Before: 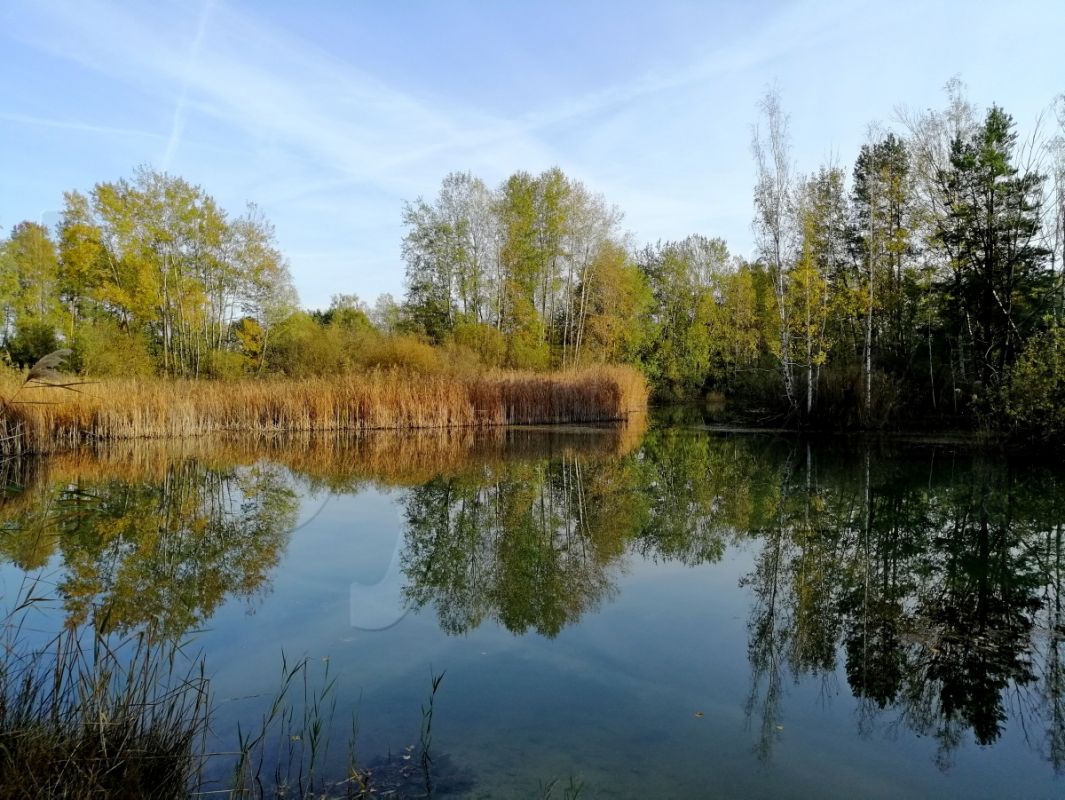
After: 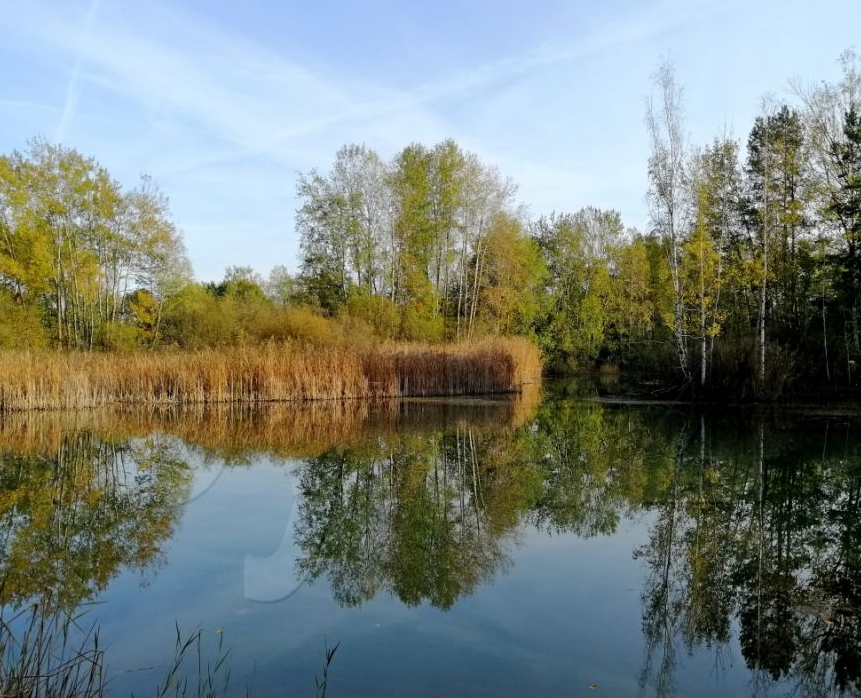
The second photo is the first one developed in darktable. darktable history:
crop: left 9.978%, top 3.544%, right 9.167%, bottom 9.157%
